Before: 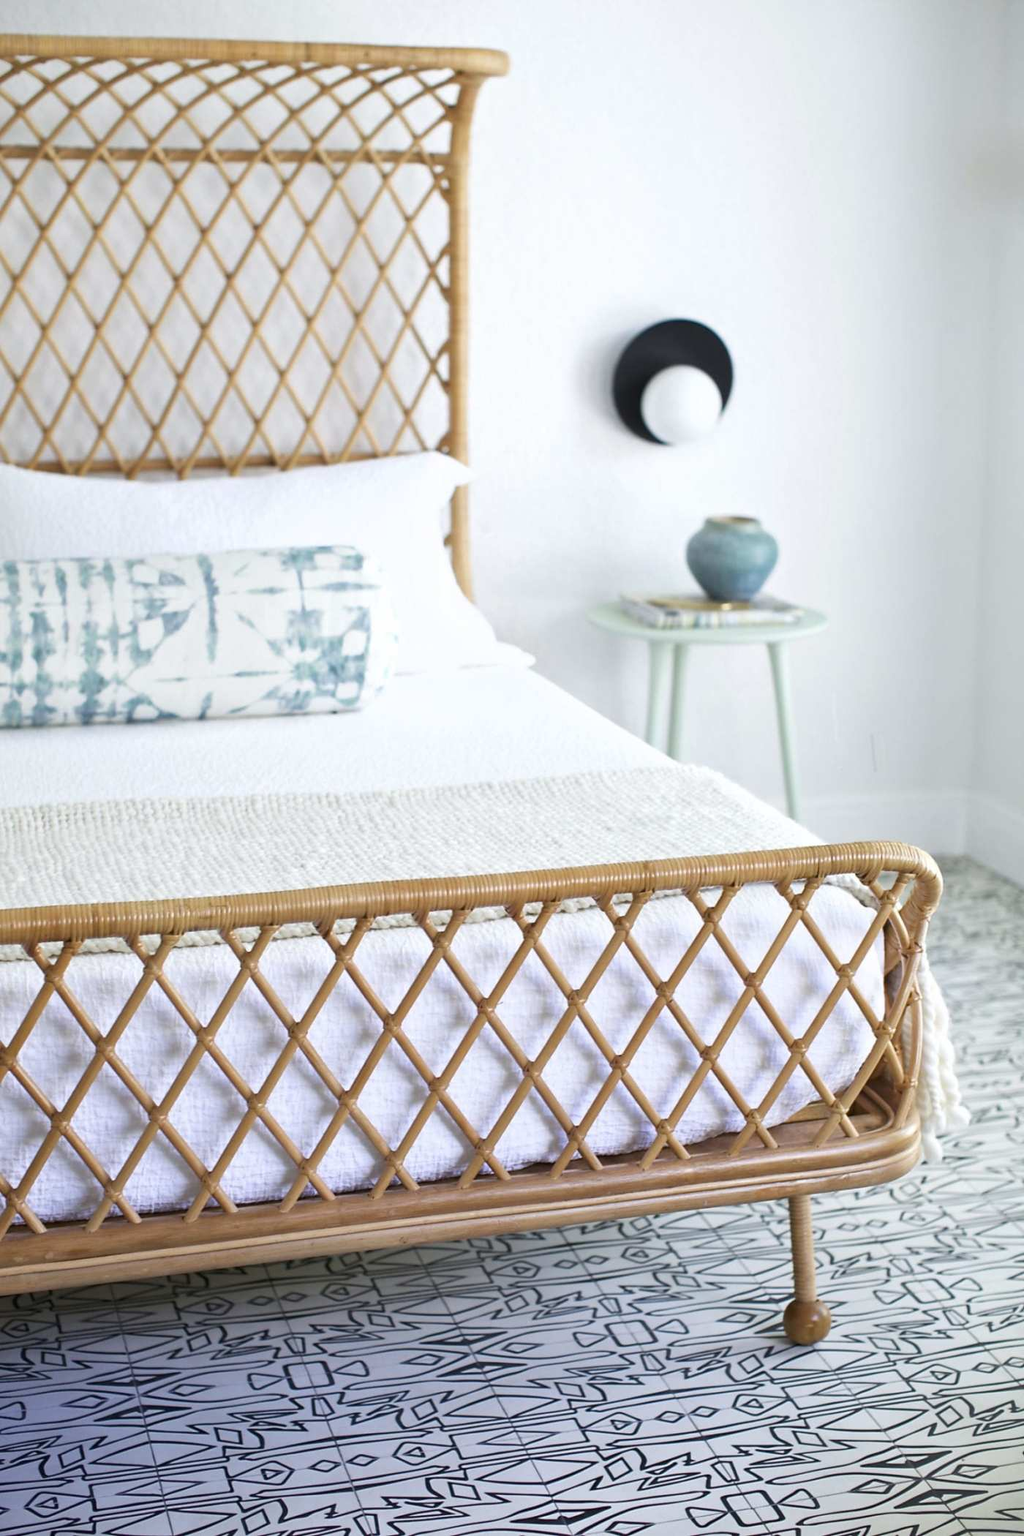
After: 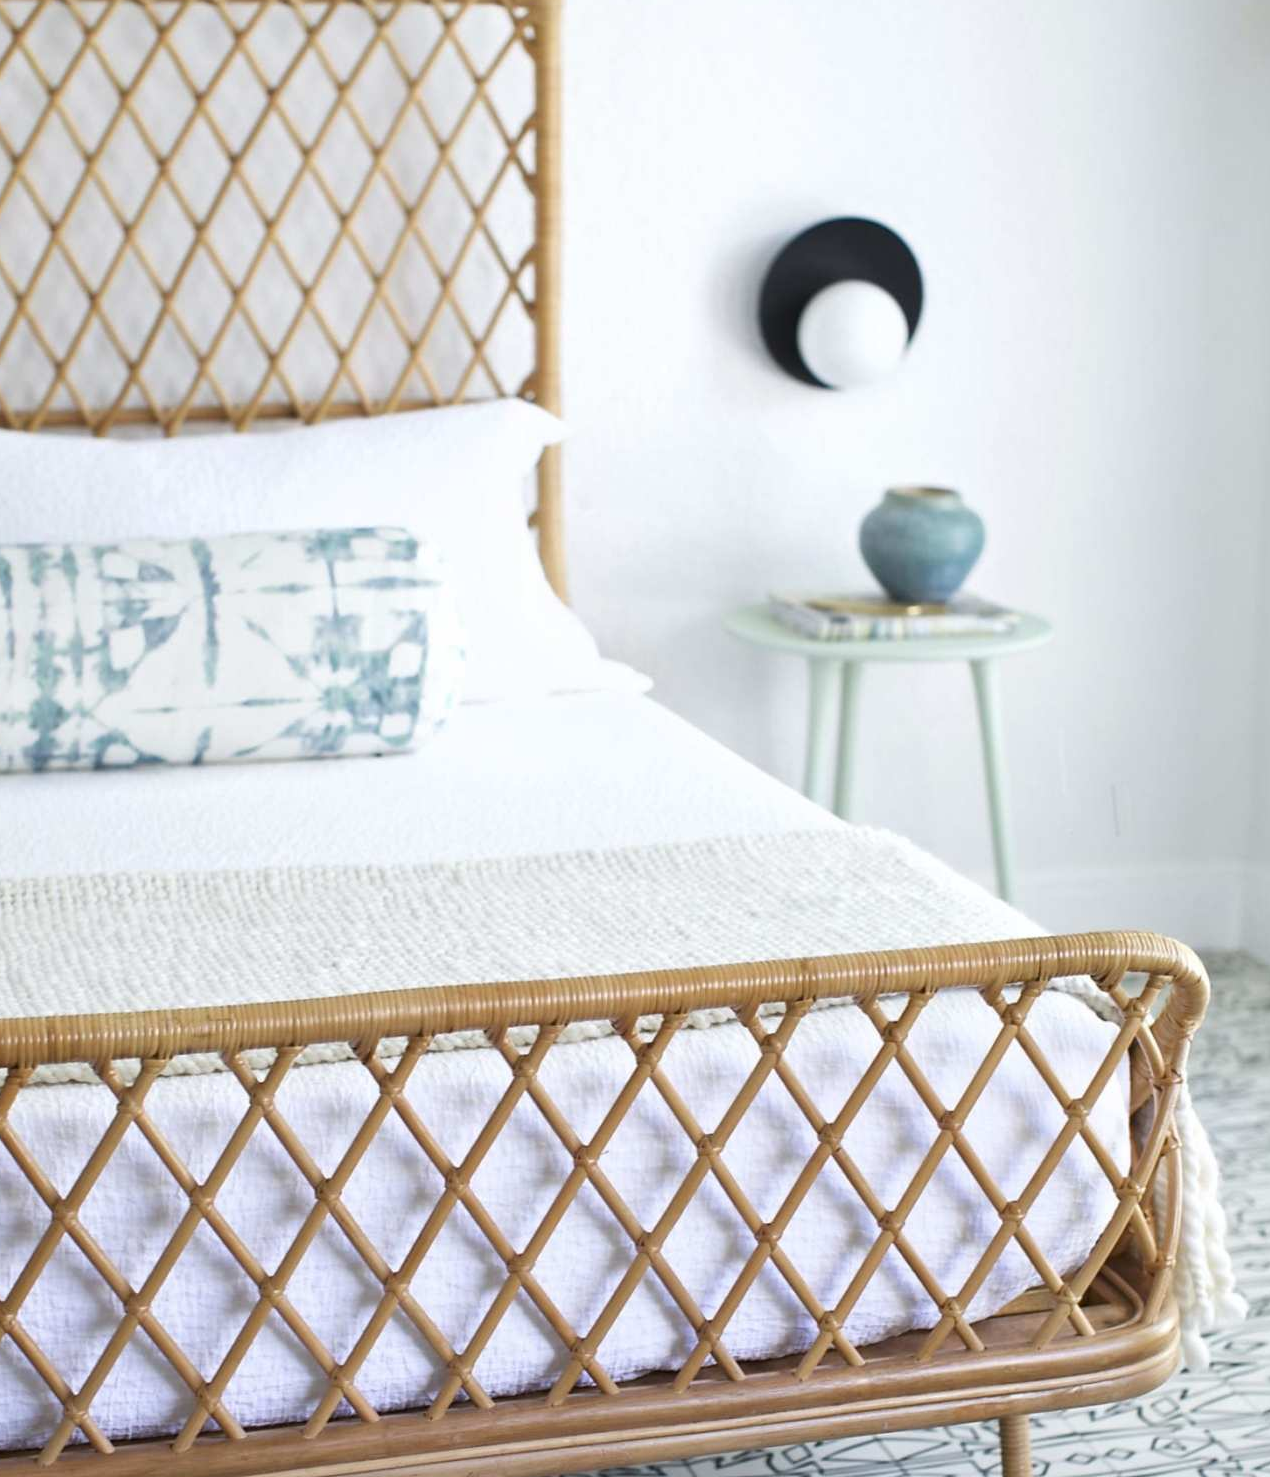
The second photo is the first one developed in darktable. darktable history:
crop: left 5.651%, top 10.466%, right 3.593%, bottom 19.188%
